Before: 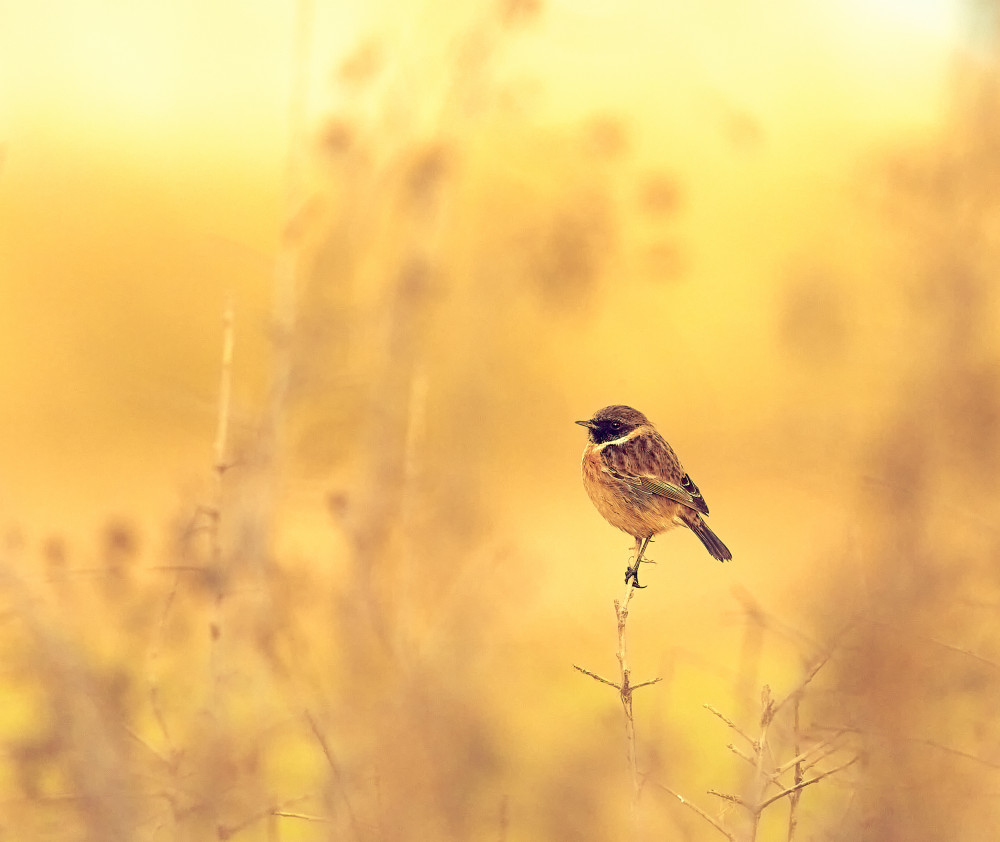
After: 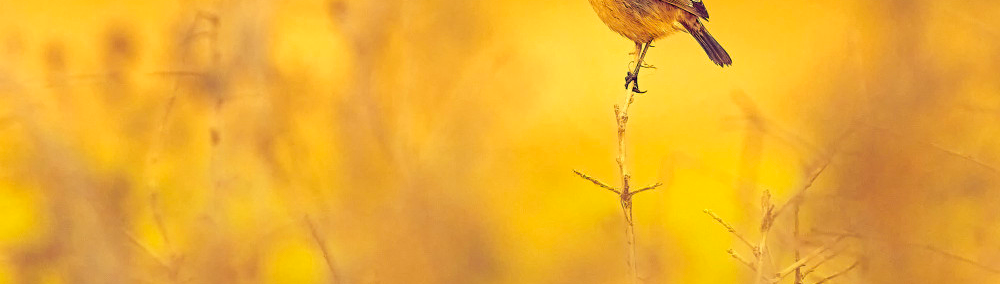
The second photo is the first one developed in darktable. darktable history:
crop and rotate: top 58.867%, bottom 7.4%
color balance rgb: perceptual saturation grading › global saturation 29.693%
